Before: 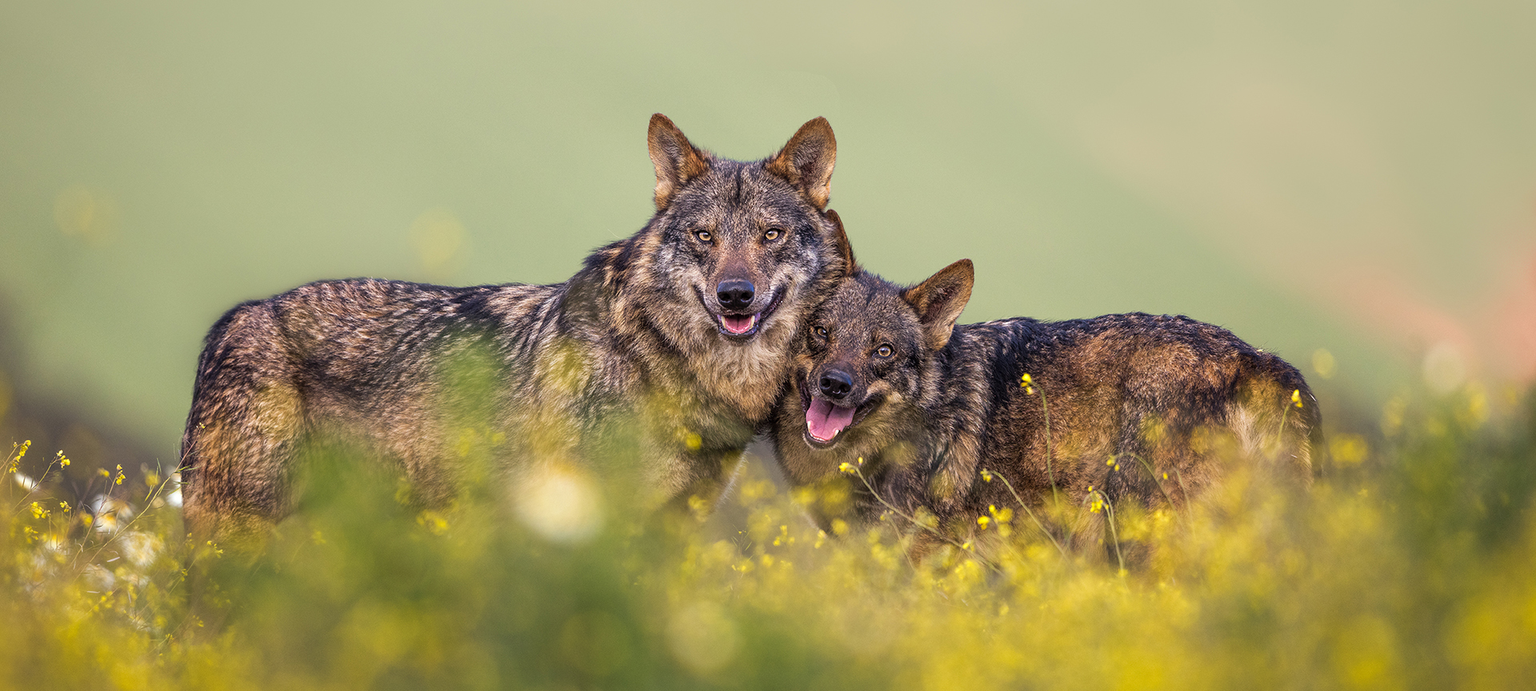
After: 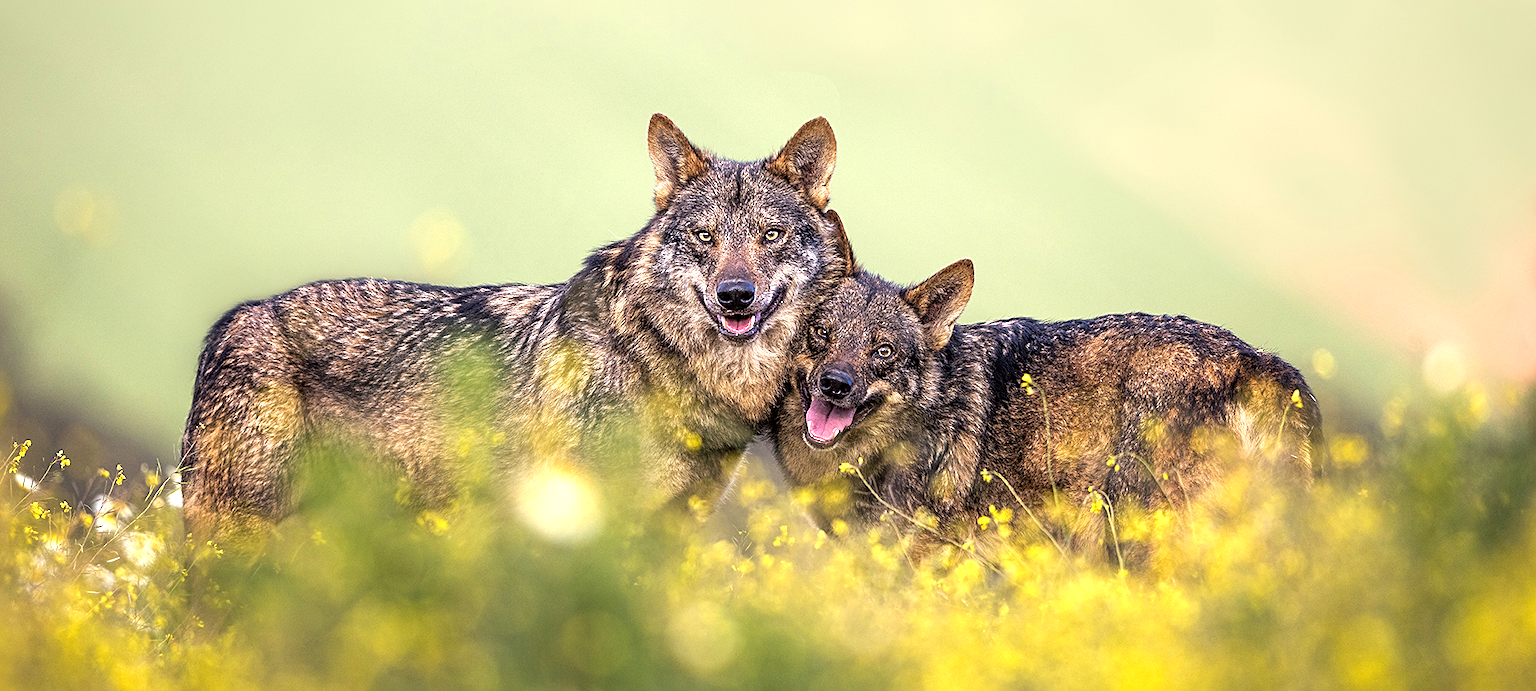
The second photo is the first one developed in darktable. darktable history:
local contrast: highlights 107%, shadows 98%, detail 119%, midtone range 0.2
sharpen: on, module defaults
tone equalizer: -8 EV -0.742 EV, -7 EV -0.693 EV, -6 EV -0.565 EV, -5 EV -0.417 EV, -3 EV 0.374 EV, -2 EV 0.6 EV, -1 EV 0.699 EV, +0 EV 0.774 EV
